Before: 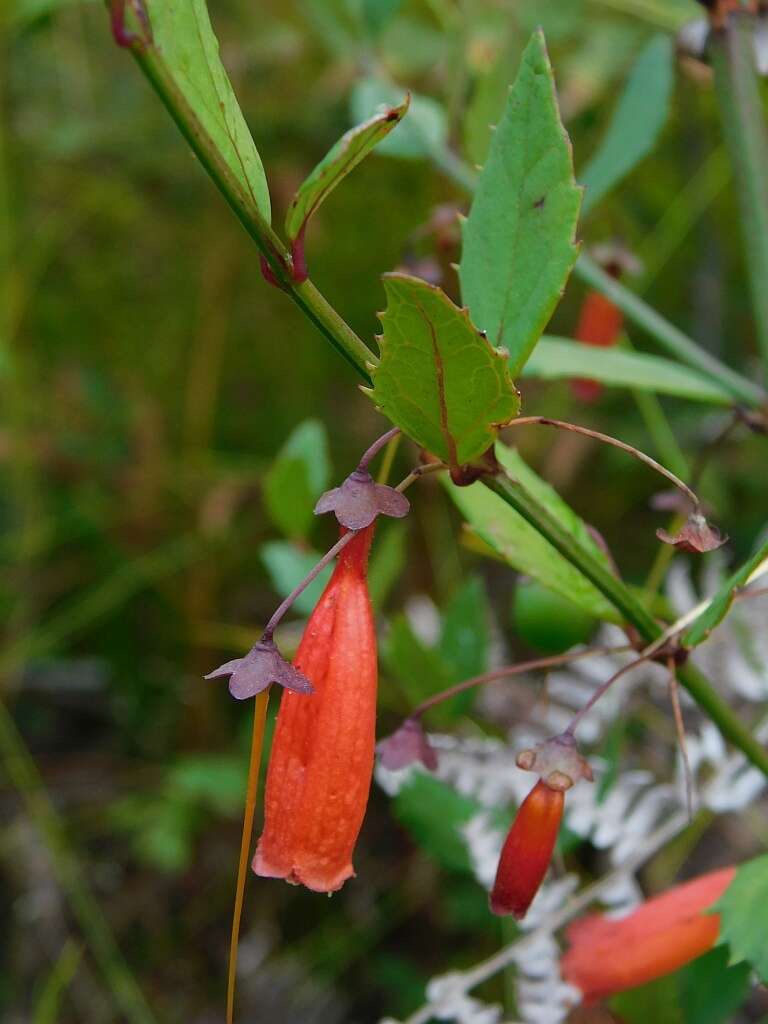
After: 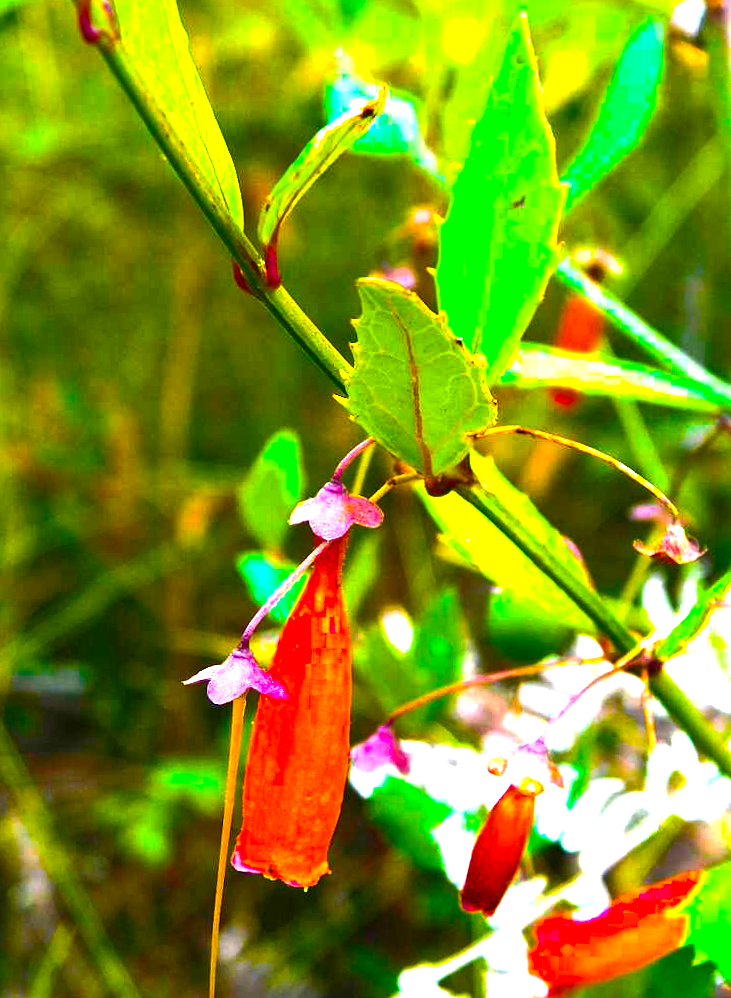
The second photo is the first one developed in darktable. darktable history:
rotate and perspective: rotation 0.074°, lens shift (vertical) 0.096, lens shift (horizontal) -0.041, crop left 0.043, crop right 0.952, crop top 0.024, crop bottom 0.979
color balance rgb: linear chroma grading › global chroma 20%, perceptual saturation grading › global saturation 65%, perceptual saturation grading › highlights 60%, perceptual saturation grading › mid-tones 50%, perceptual saturation grading › shadows 50%, perceptual brilliance grading › global brilliance 30%, perceptual brilliance grading › highlights 50%, perceptual brilliance grading › mid-tones 50%, perceptual brilliance grading › shadows -22%, global vibrance 20%
exposure: exposure 0.6 EV, compensate highlight preservation false
